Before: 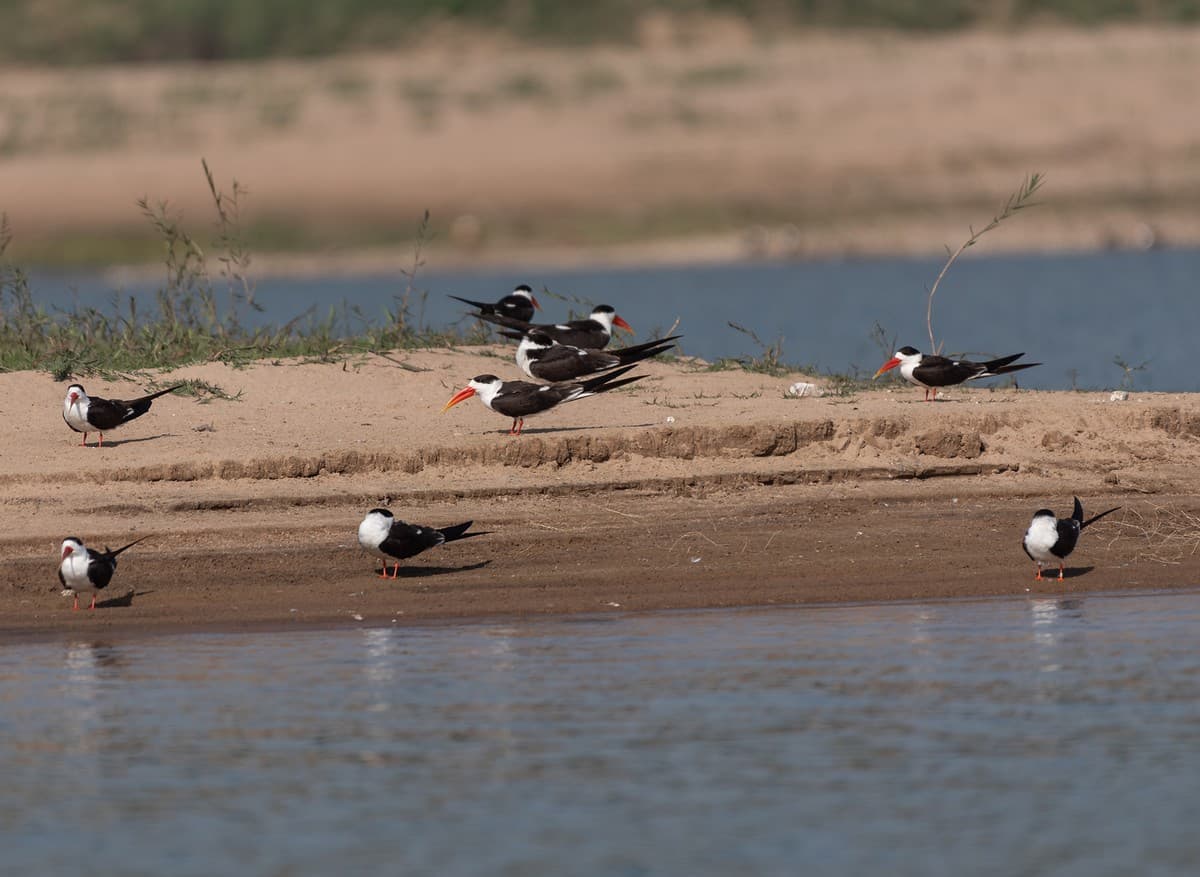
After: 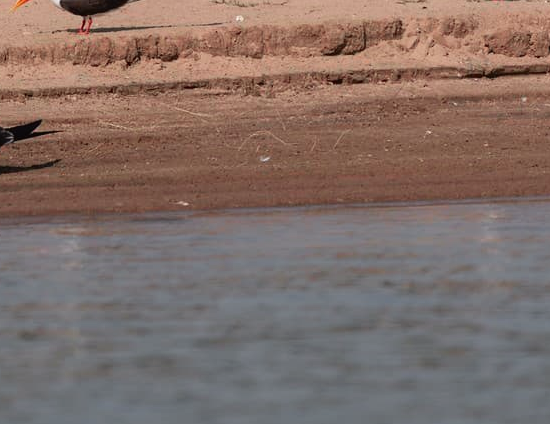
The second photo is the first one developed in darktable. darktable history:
crop: left 35.976%, top 45.819%, right 18.162%, bottom 5.807%
tone curve: curves: ch0 [(0, 0.013) (0.036, 0.035) (0.274, 0.288) (0.504, 0.536) (0.844, 0.84) (1, 0.97)]; ch1 [(0, 0) (0.389, 0.403) (0.462, 0.48) (0.499, 0.5) (0.524, 0.529) (0.567, 0.603) (0.626, 0.651) (0.749, 0.781) (1, 1)]; ch2 [(0, 0) (0.464, 0.478) (0.5, 0.501) (0.533, 0.539) (0.599, 0.6) (0.704, 0.732) (1, 1)], color space Lab, independent channels, preserve colors none
